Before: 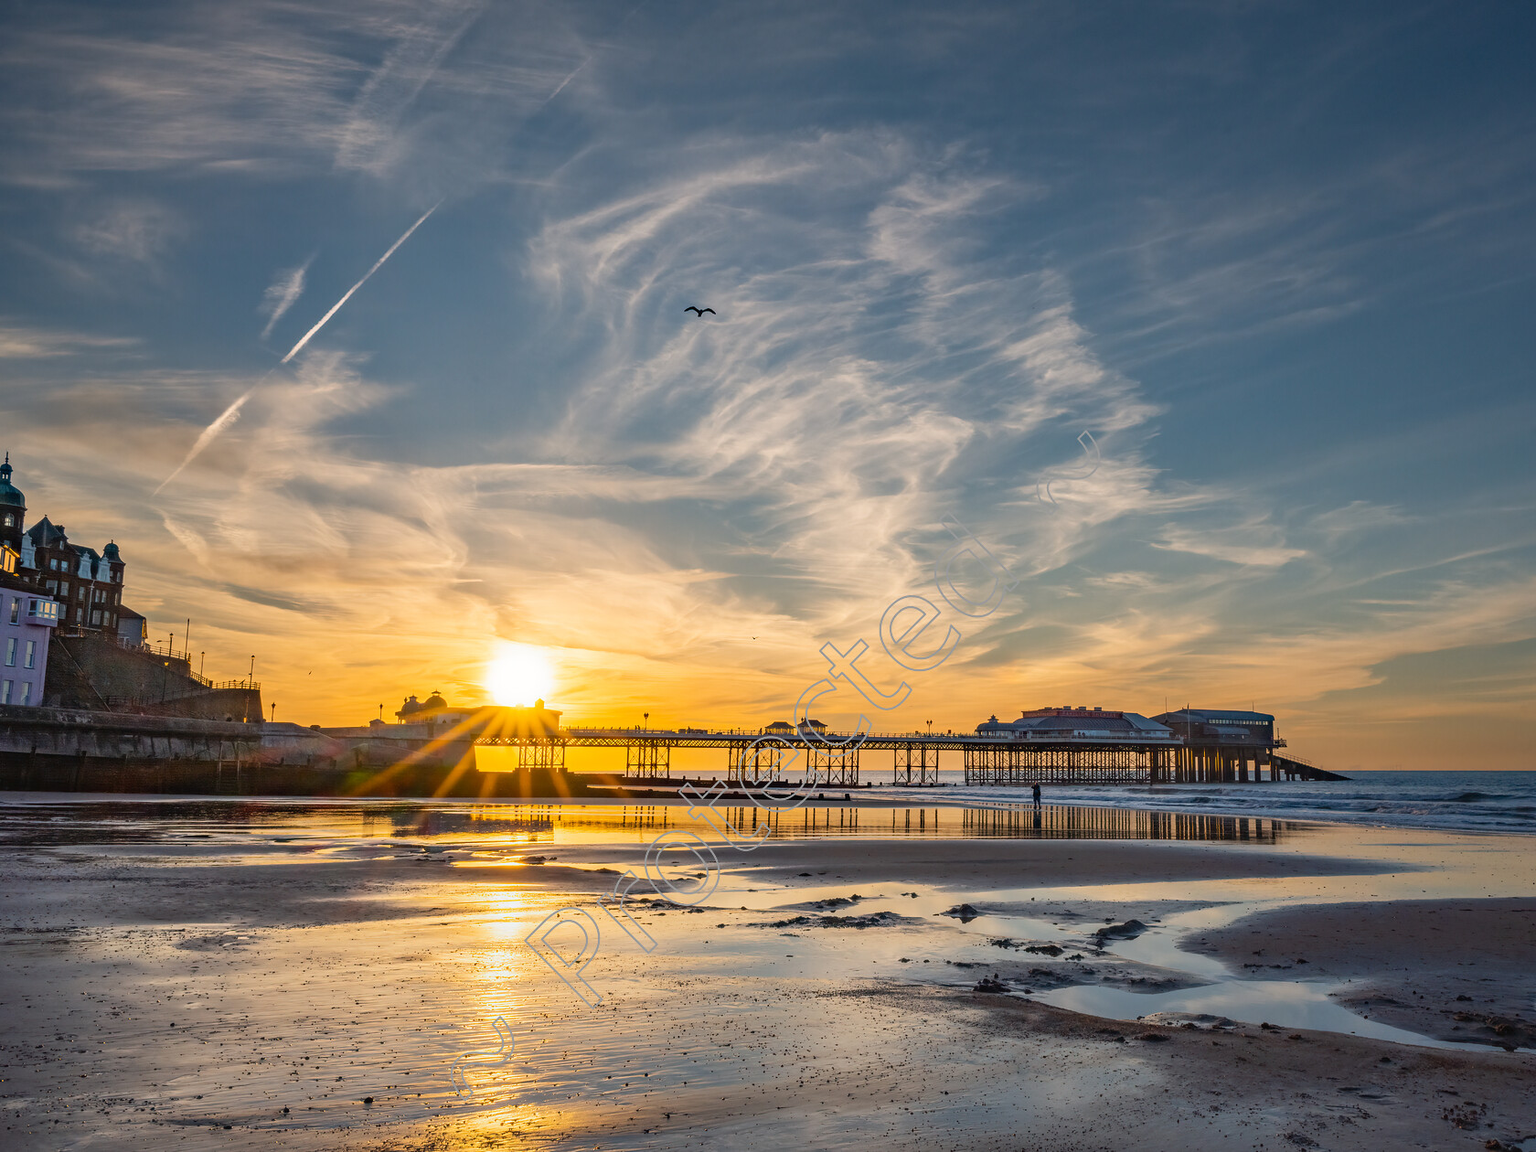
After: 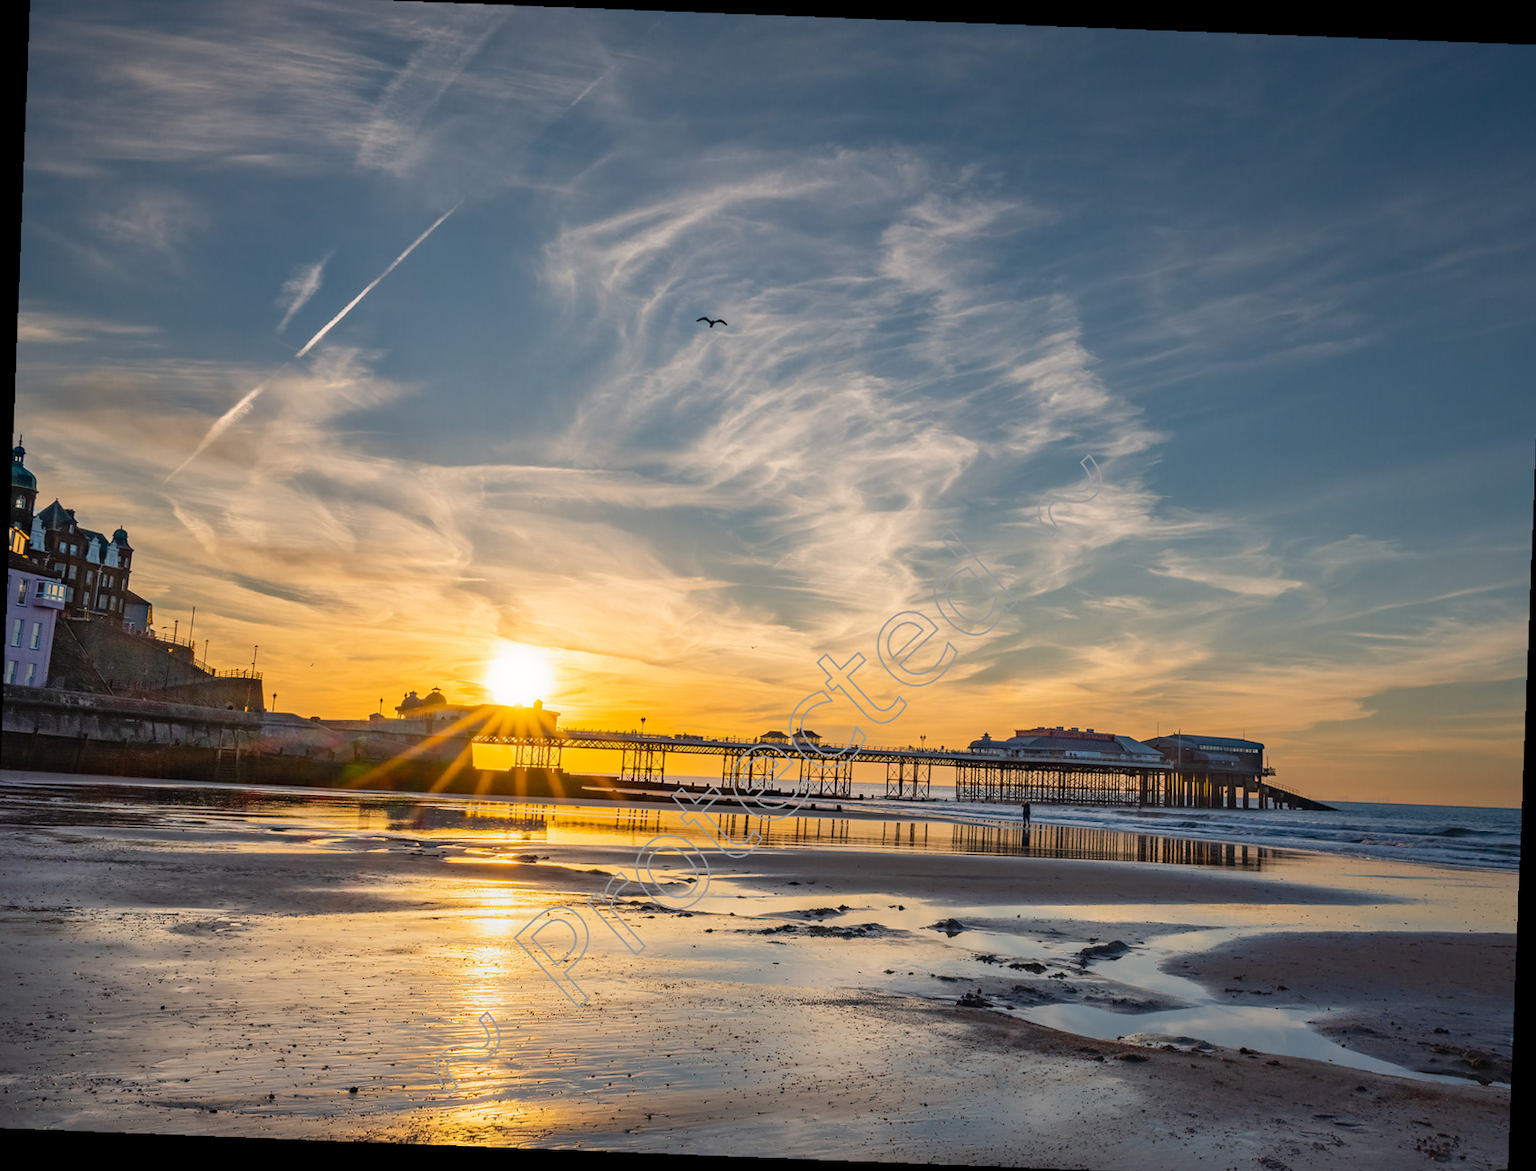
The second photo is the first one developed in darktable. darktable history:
crop and rotate: angle -0.5°
rotate and perspective: rotation 1.72°, automatic cropping off
